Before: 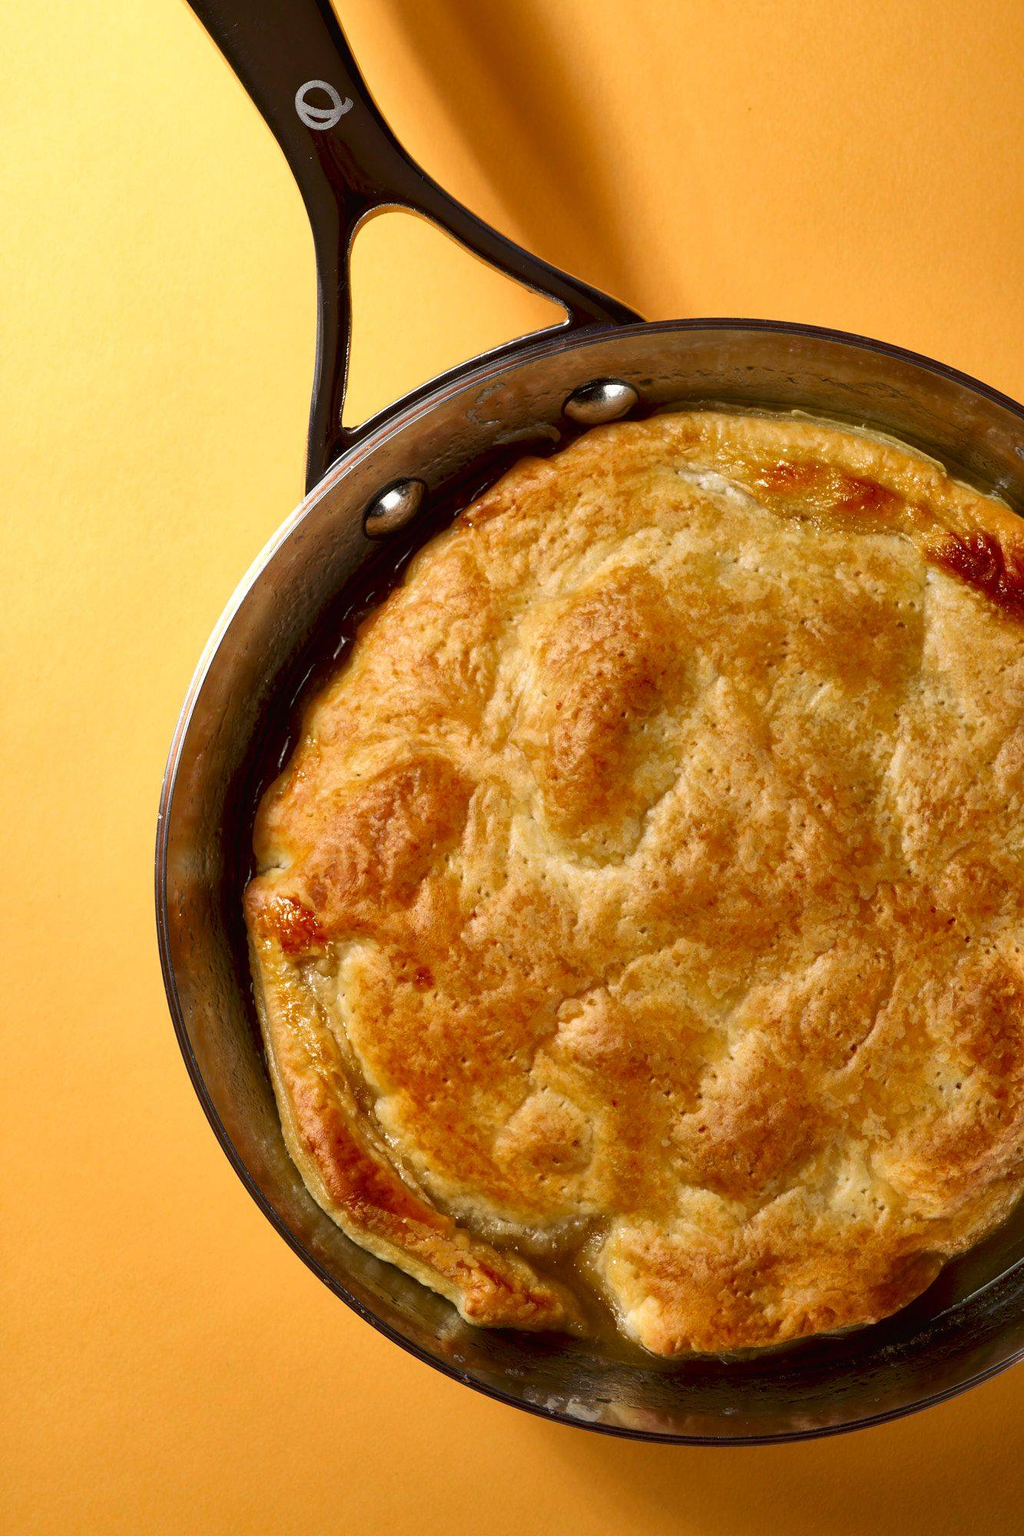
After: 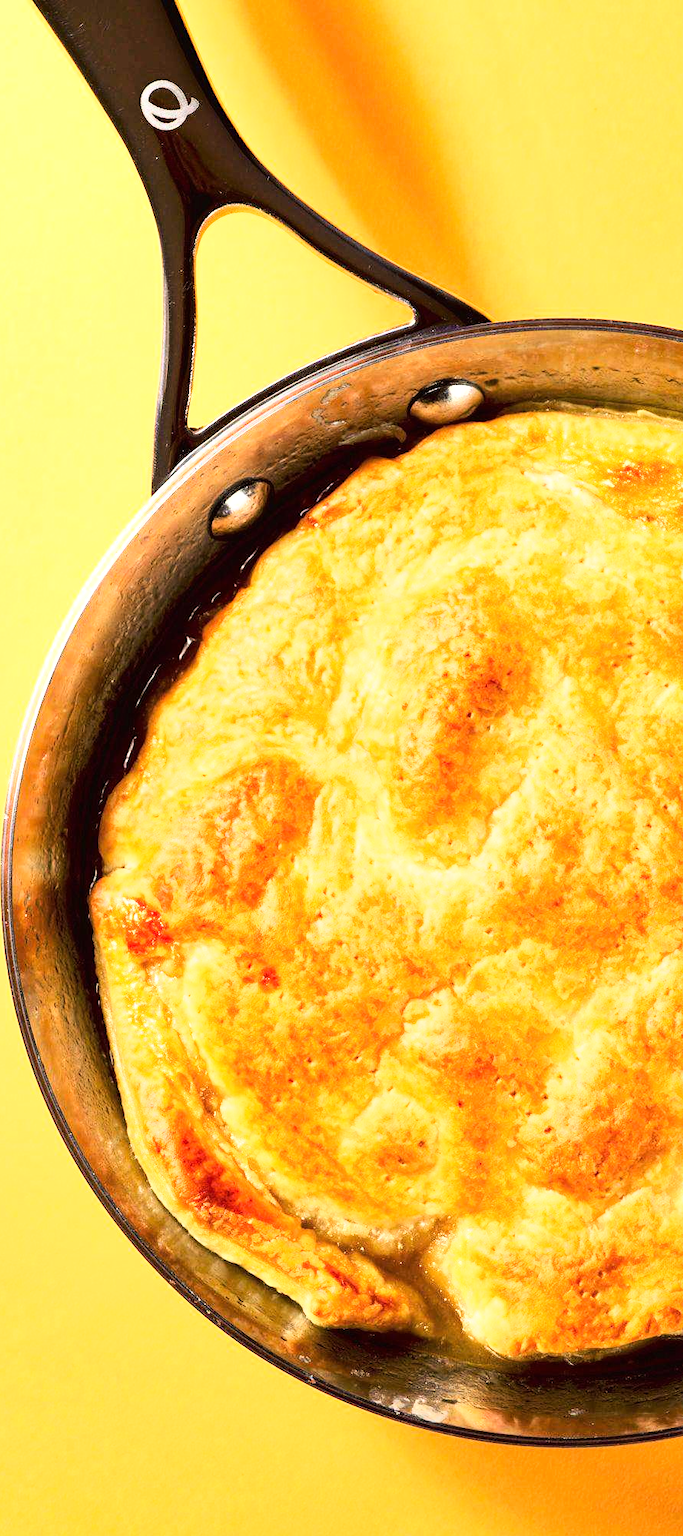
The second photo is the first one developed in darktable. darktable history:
exposure: black level correction 0, exposure 0.703 EV, compensate highlight preservation false
crop and rotate: left 15.131%, right 18.111%
base curve: curves: ch0 [(0, 0.003) (0.001, 0.002) (0.006, 0.004) (0.02, 0.022) (0.048, 0.086) (0.094, 0.234) (0.162, 0.431) (0.258, 0.629) (0.385, 0.8) (0.548, 0.918) (0.751, 0.988) (1, 1)]
